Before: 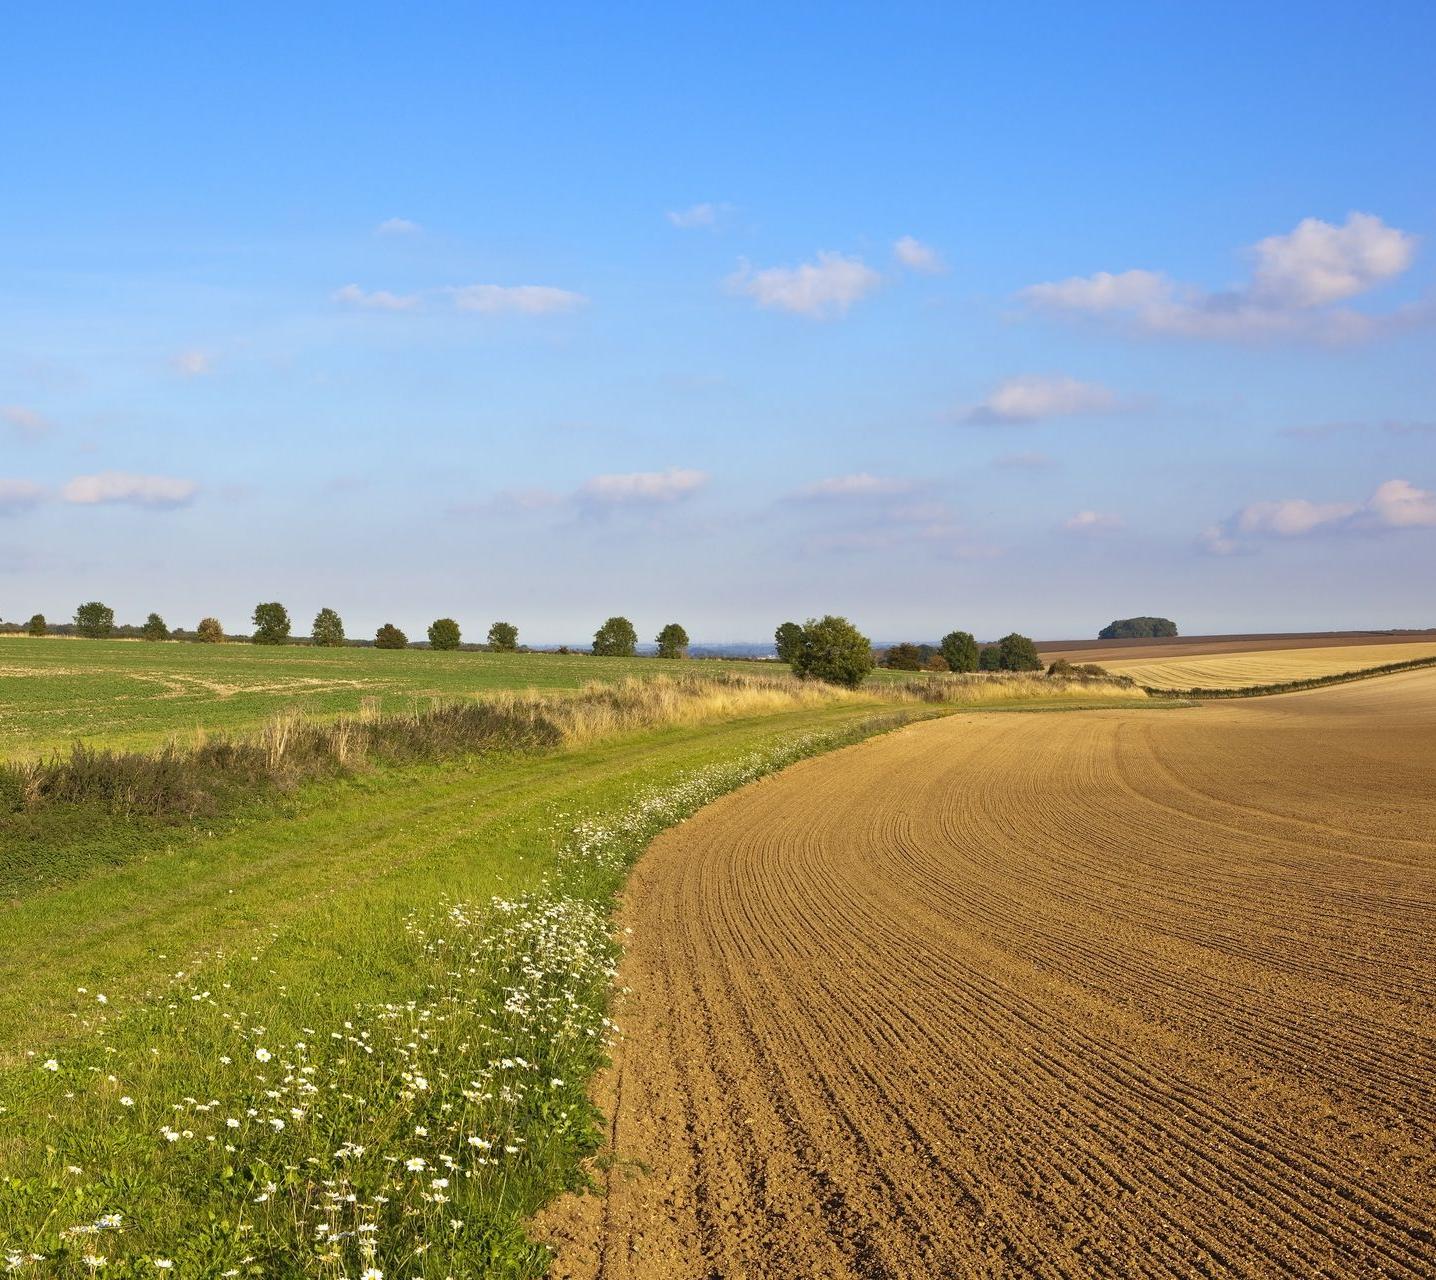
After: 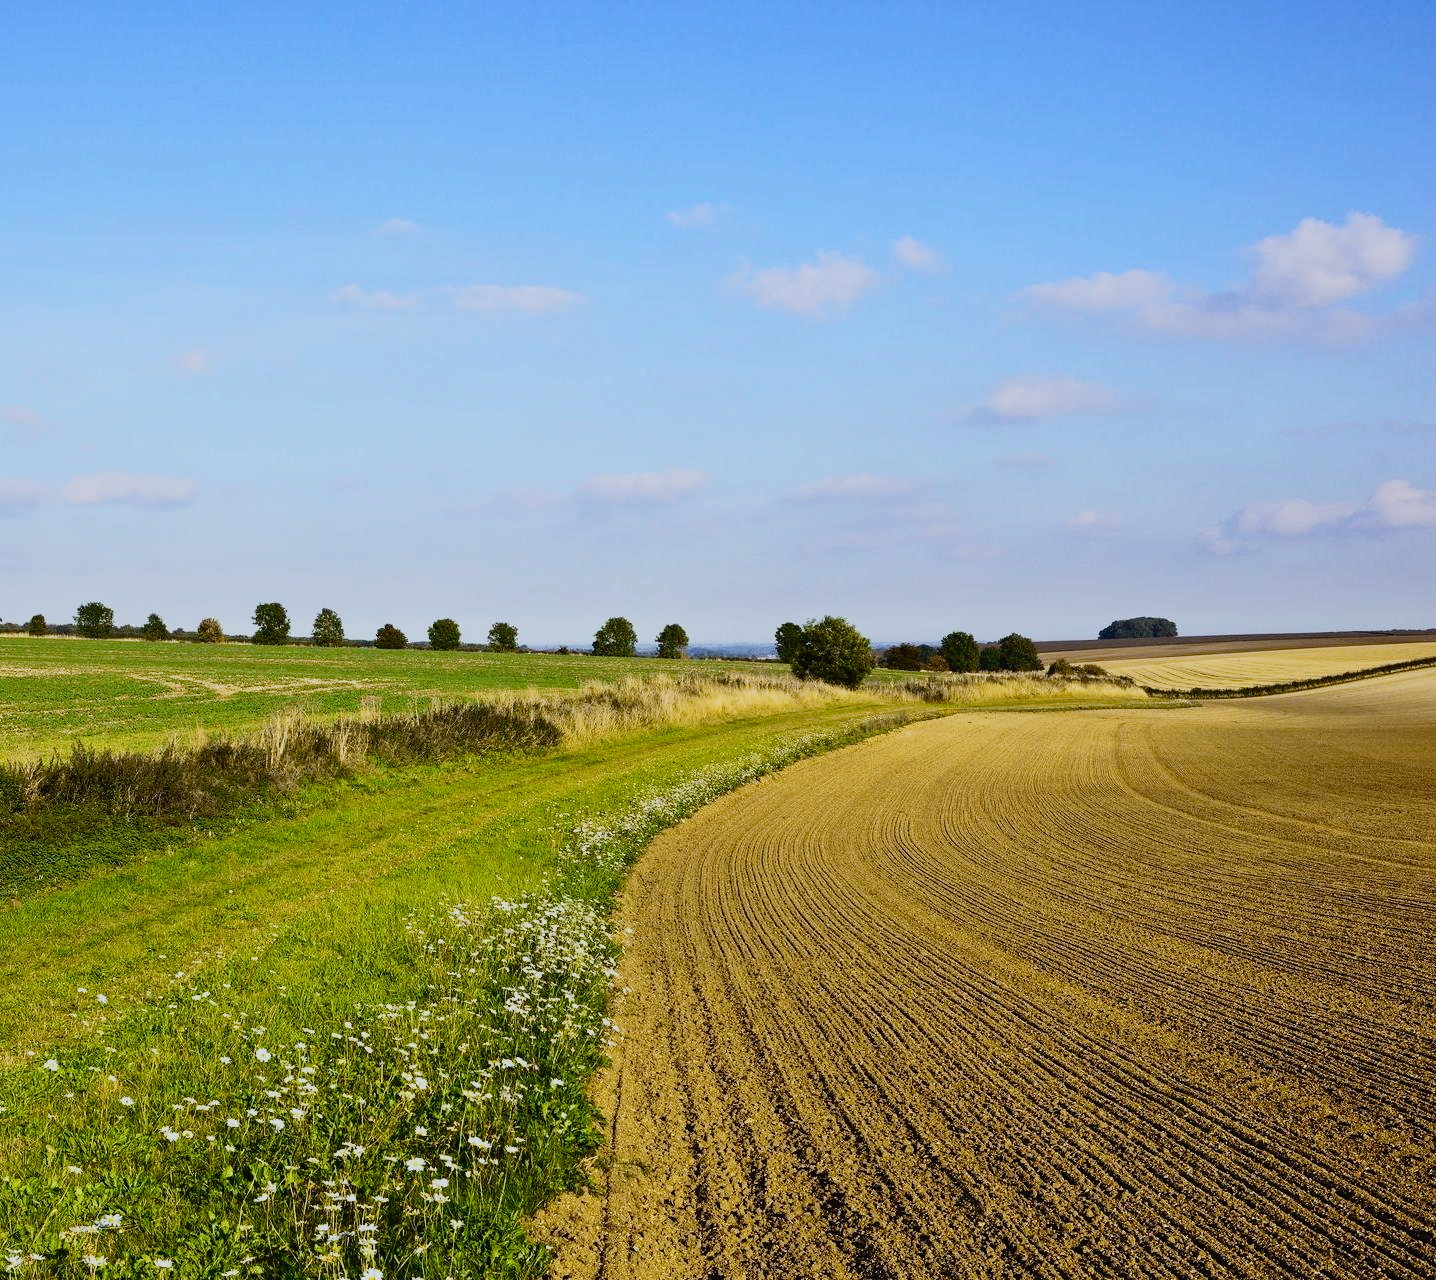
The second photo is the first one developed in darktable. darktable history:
color calibration: illuminant as shot in camera, x 0.369, y 0.376, temperature 4328.46 K, gamut compression 3
exposure: compensate highlight preservation false
tone curve: curves: ch0 [(0, 0.021) (0.104, 0.093) (0.236, 0.234) (0.456, 0.566) (0.647, 0.78) (0.864, 0.9) (1, 0.932)]; ch1 [(0, 0) (0.353, 0.344) (0.43, 0.401) (0.479, 0.476) (0.502, 0.504) (0.544, 0.534) (0.566, 0.566) (0.612, 0.621) (0.657, 0.679) (1, 1)]; ch2 [(0, 0) (0.34, 0.314) (0.434, 0.43) (0.5, 0.498) (0.528, 0.536) (0.56, 0.576) (0.595, 0.638) (0.644, 0.729) (1, 1)], color space Lab, independent channels, preserve colors none
filmic rgb: middle gray luminance 29%, black relative exposure -10.3 EV, white relative exposure 5.5 EV, threshold 6 EV, target black luminance 0%, hardness 3.95, latitude 2.04%, contrast 1.132, highlights saturation mix 5%, shadows ↔ highlights balance 15.11%, preserve chrominance no, color science v3 (2019), use custom middle-gray values true, iterations of high-quality reconstruction 0, enable highlight reconstruction true
